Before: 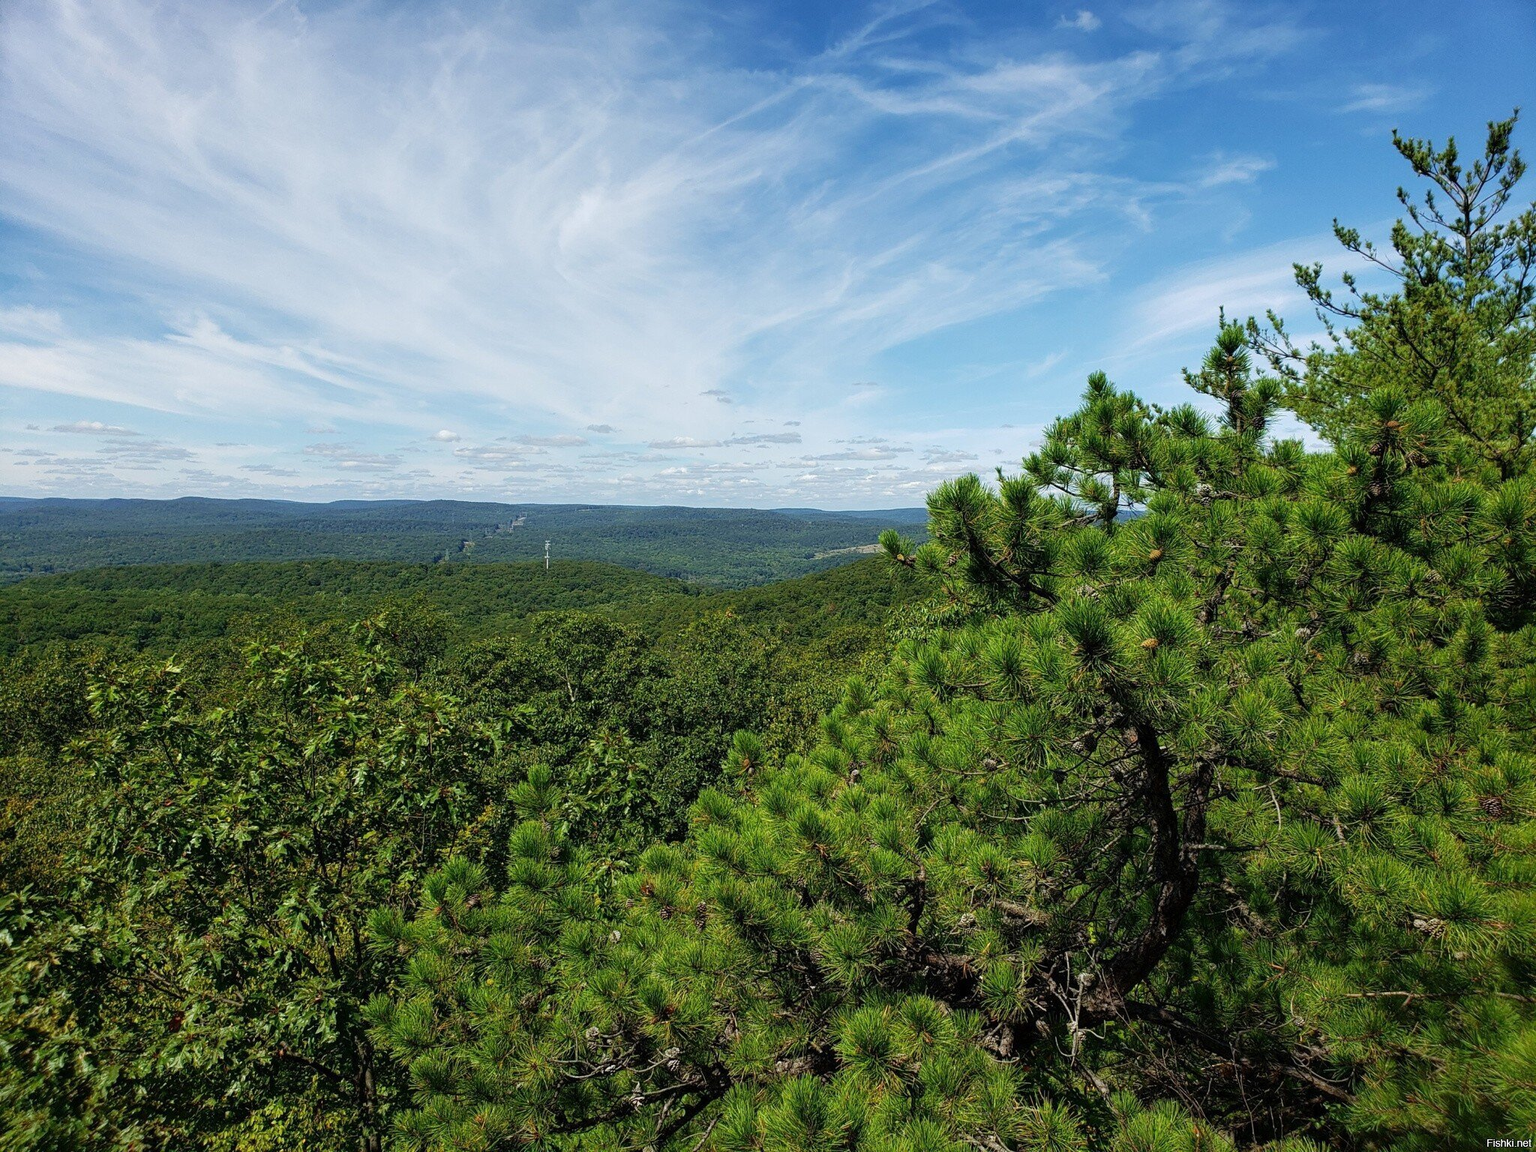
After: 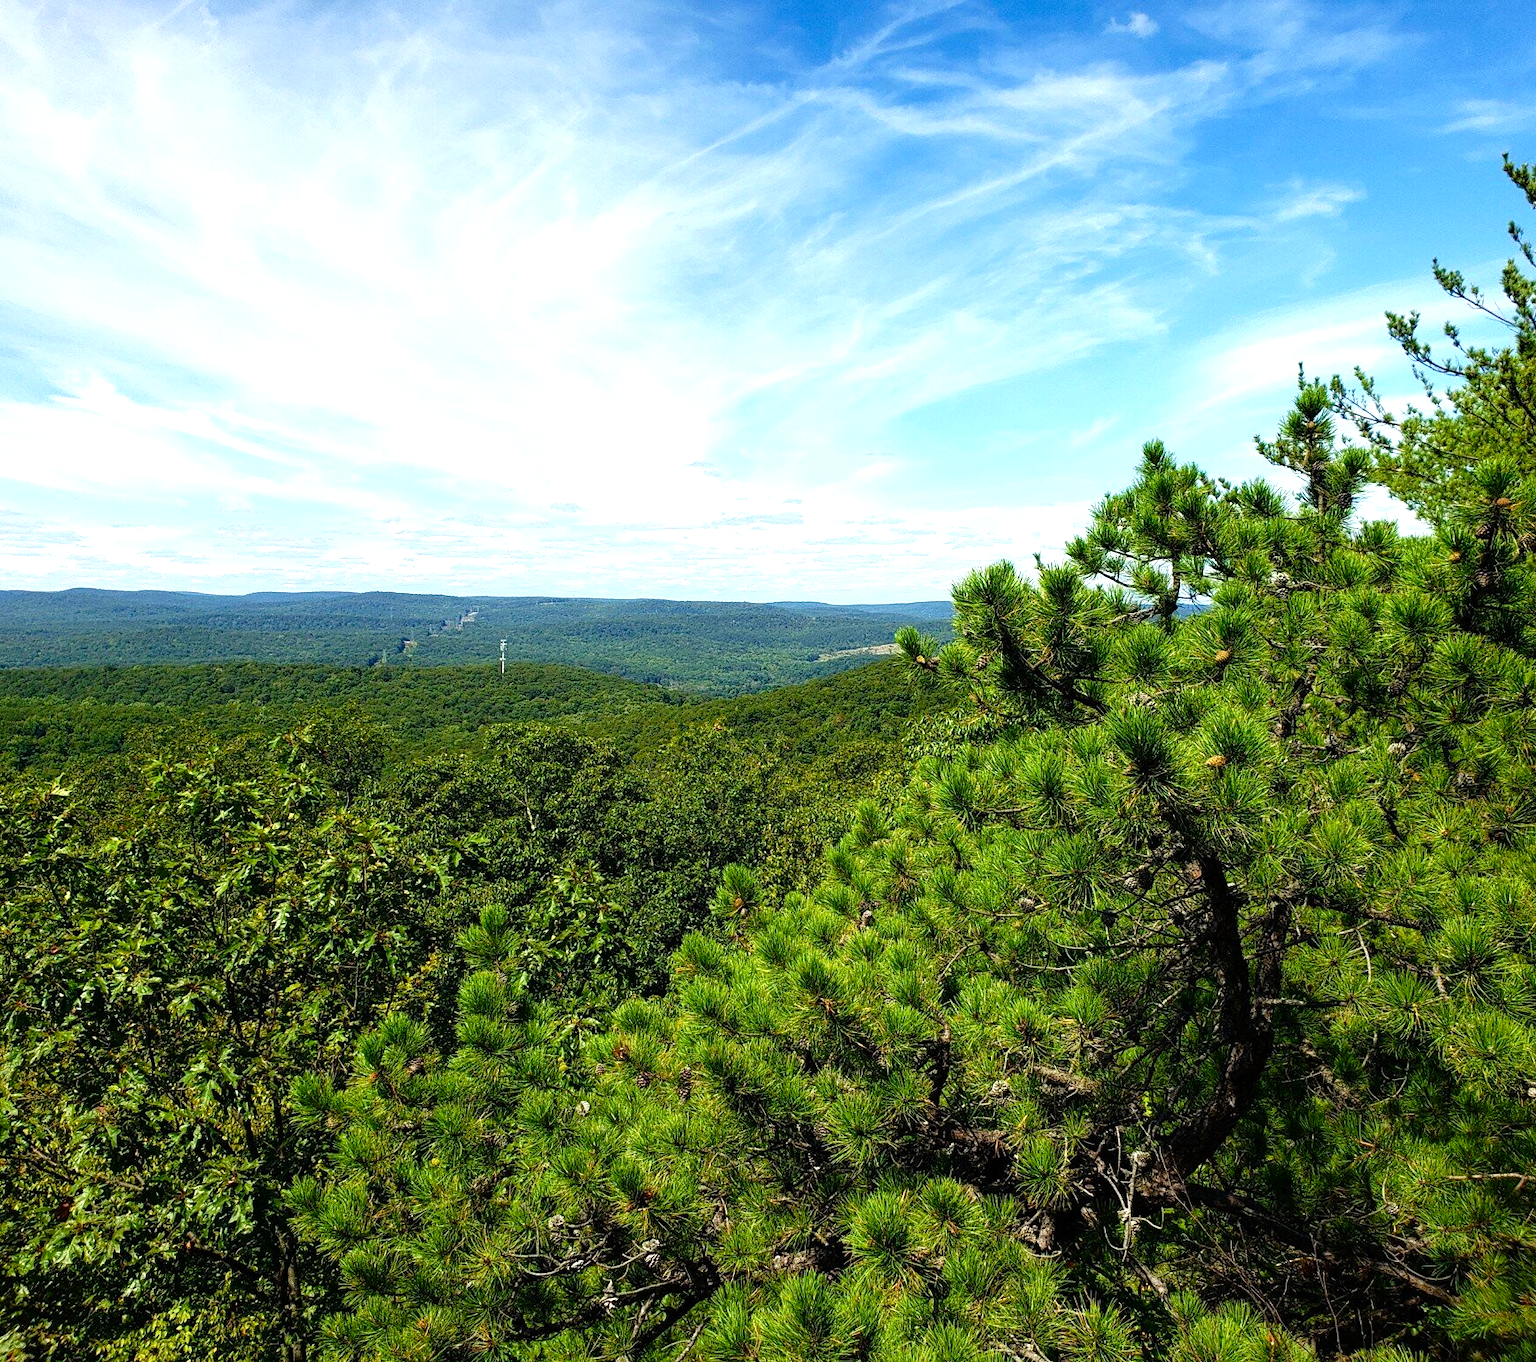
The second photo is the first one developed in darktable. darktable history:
color balance rgb: highlights gain › luminance 6.363%, highlights gain › chroma 1.323%, highlights gain › hue 87.77°, perceptual saturation grading › global saturation 20%, perceptual saturation grading › highlights -25.705%, perceptual saturation grading › shadows 25.675%, global vibrance 20%
tone equalizer: -8 EV -0.784 EV, -7 EV -0.695 EV, -6 EV -0.598 EV, -5 EV -0.374 EV, -3 EV 0.379 EV, -2 EV 0.6 EV, -1 EV 0.699 EV, +0 EV 0.753 EV
crop: left 8.006%, right 7.448%
